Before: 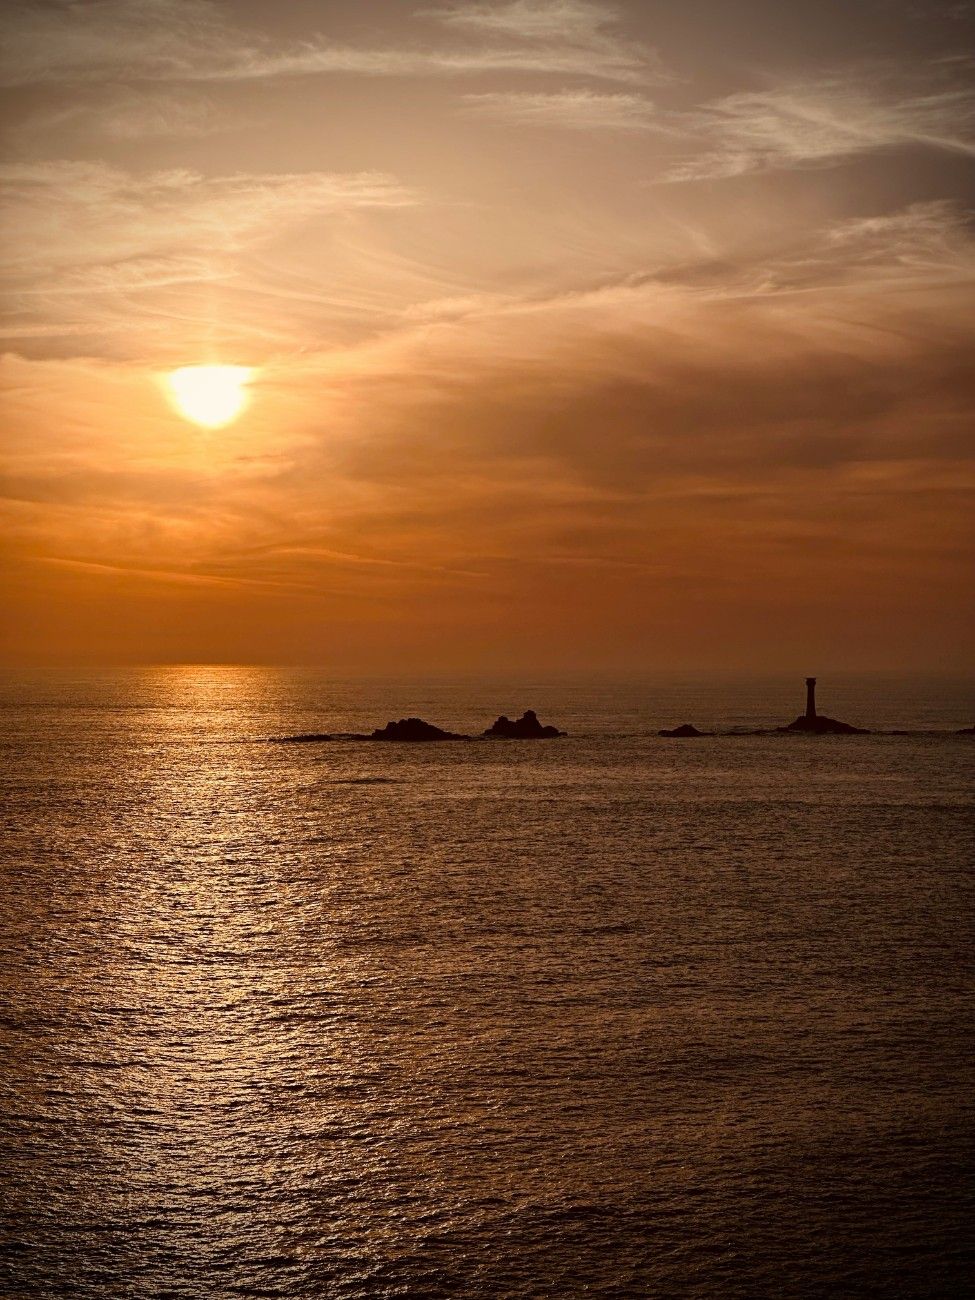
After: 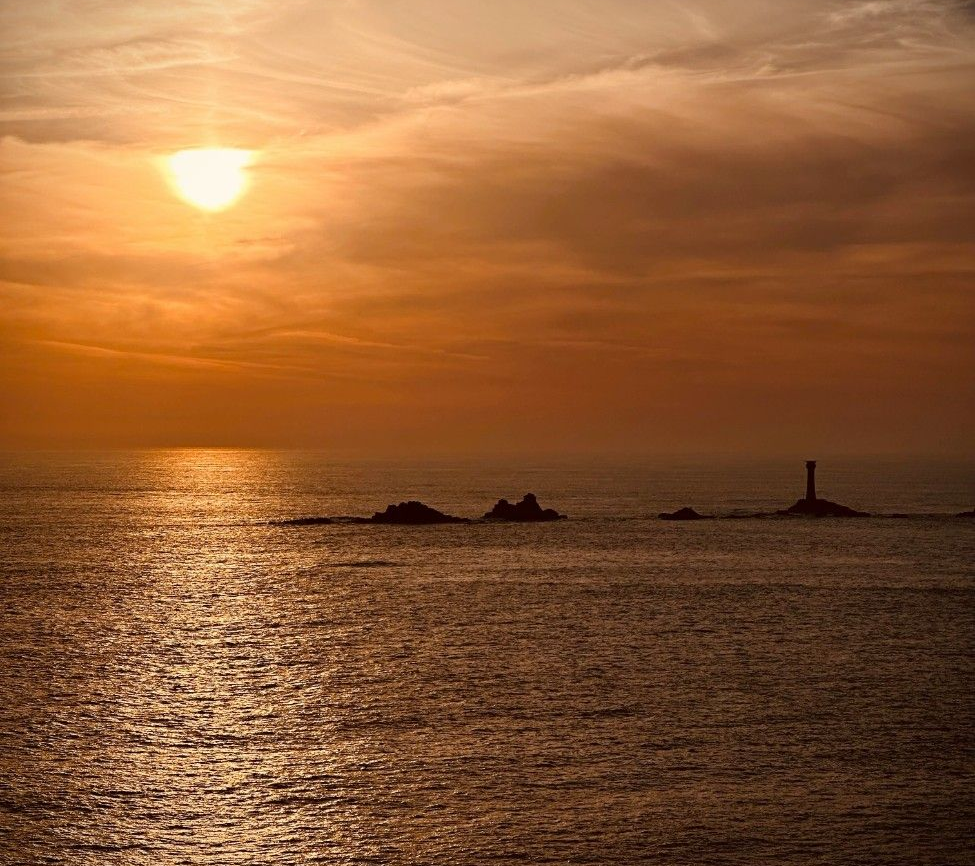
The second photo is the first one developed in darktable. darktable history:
crop: top 16.692%, bottom 16.681%
